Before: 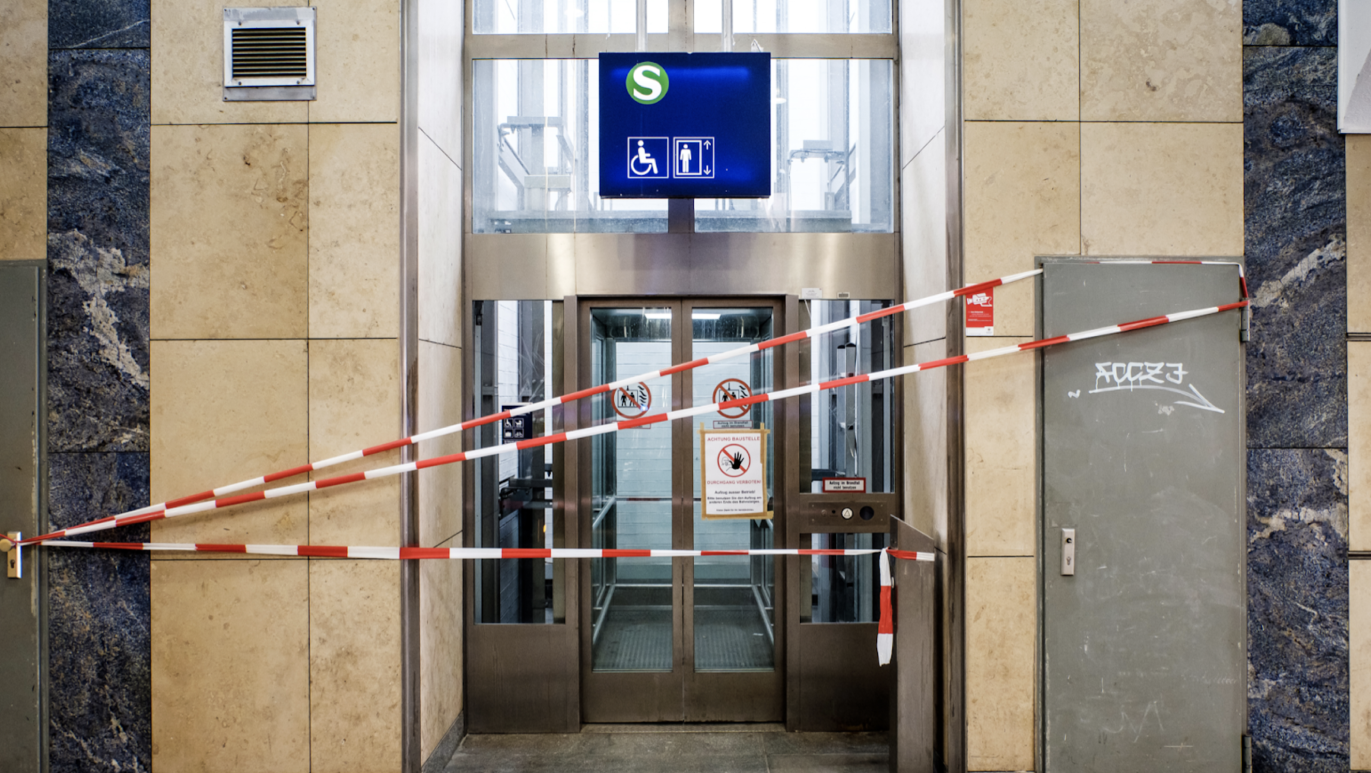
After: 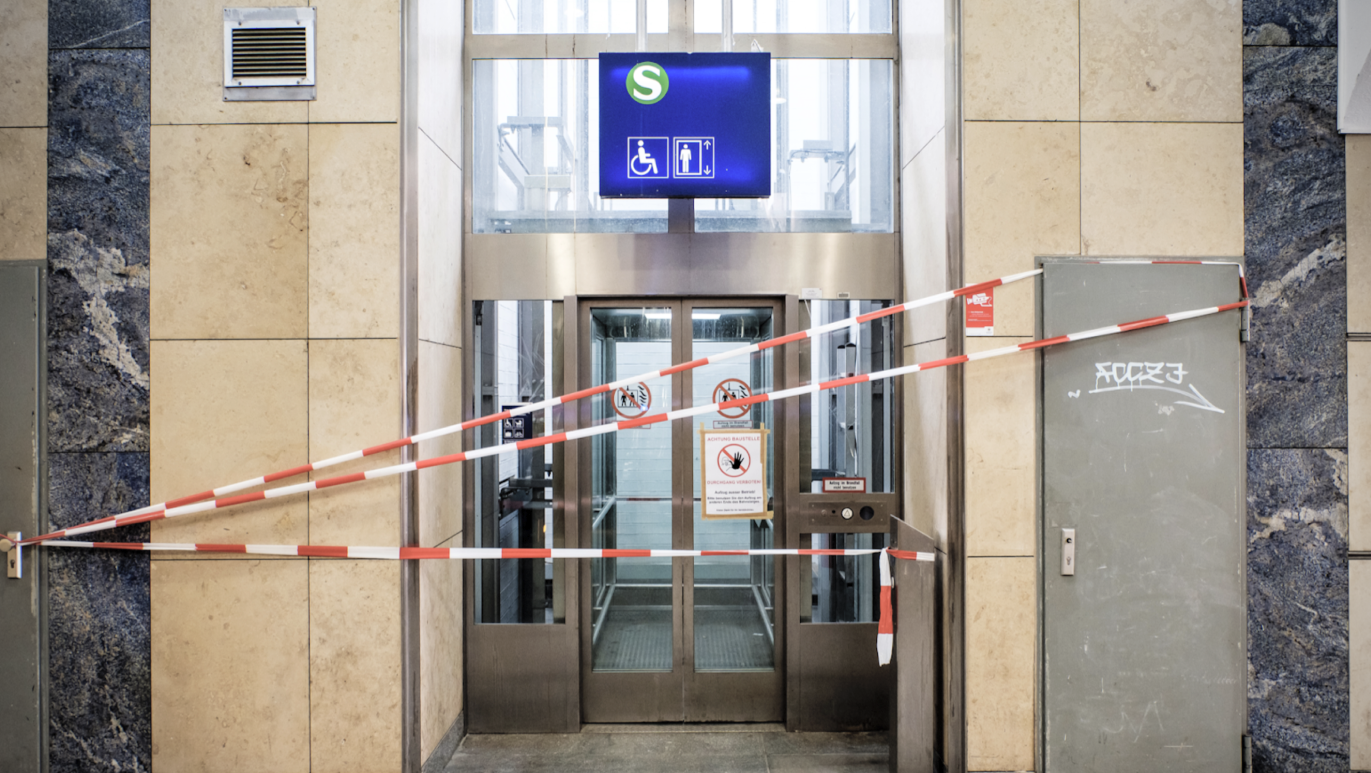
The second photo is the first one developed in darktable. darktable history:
vignetting: on, module defaults
contrast brightness saturation: brightness 0.151
color balance rgb: linear chroma grading › global chroma 15.517%, perceptual saturation grading › global saturation -31.833%, global vibrance 20%
